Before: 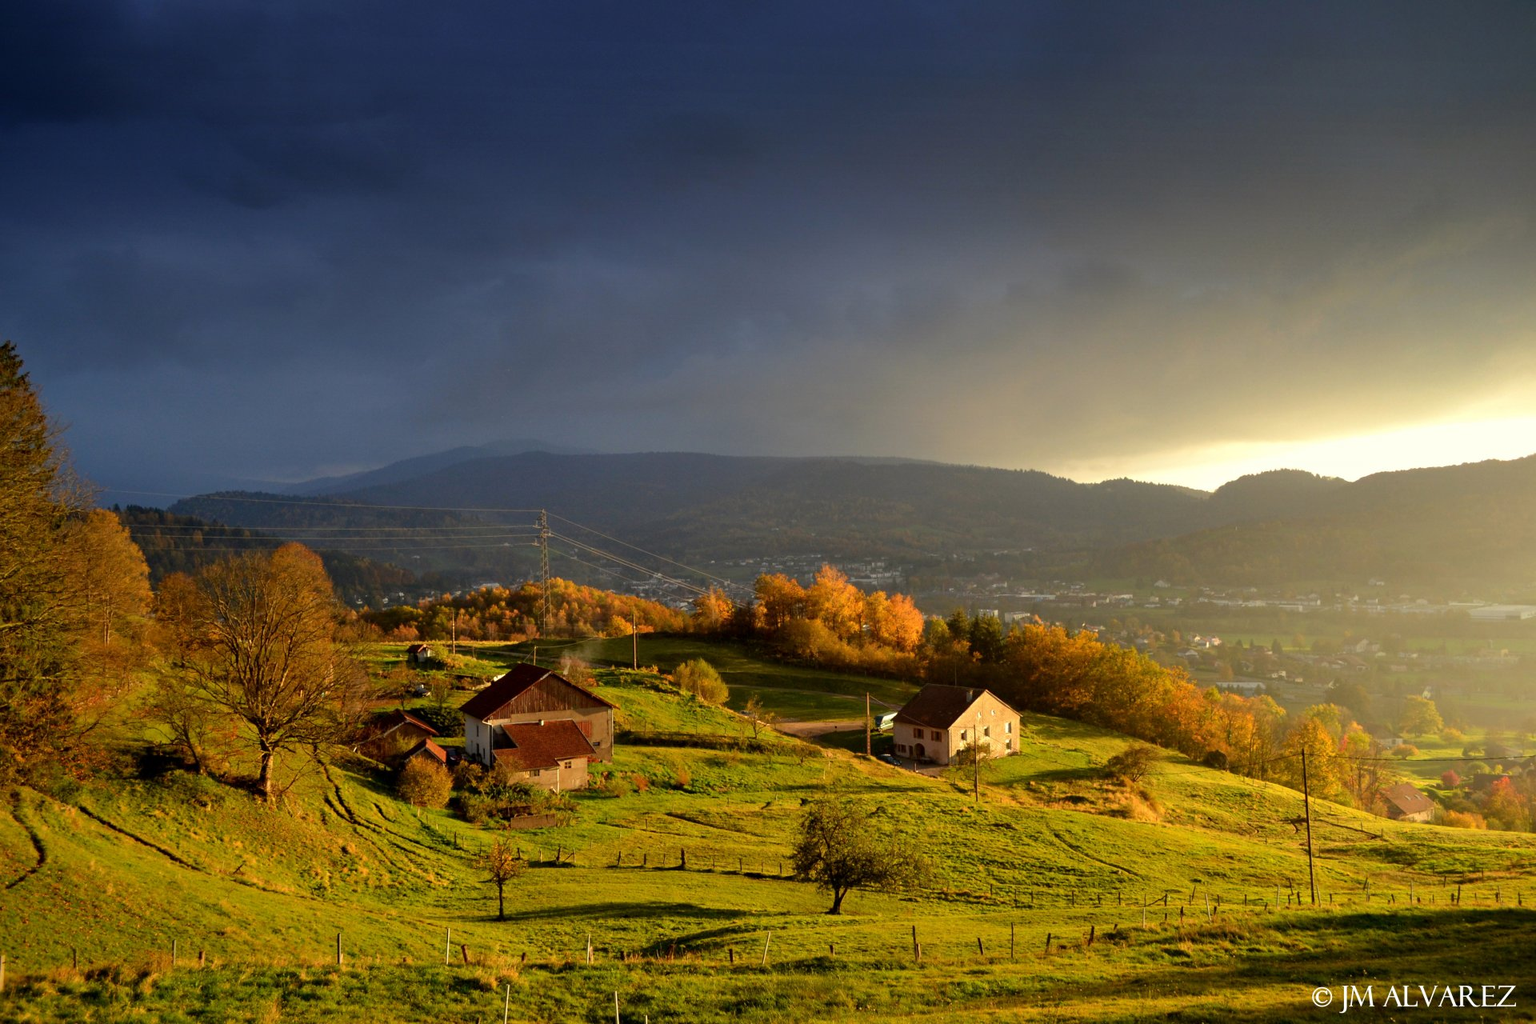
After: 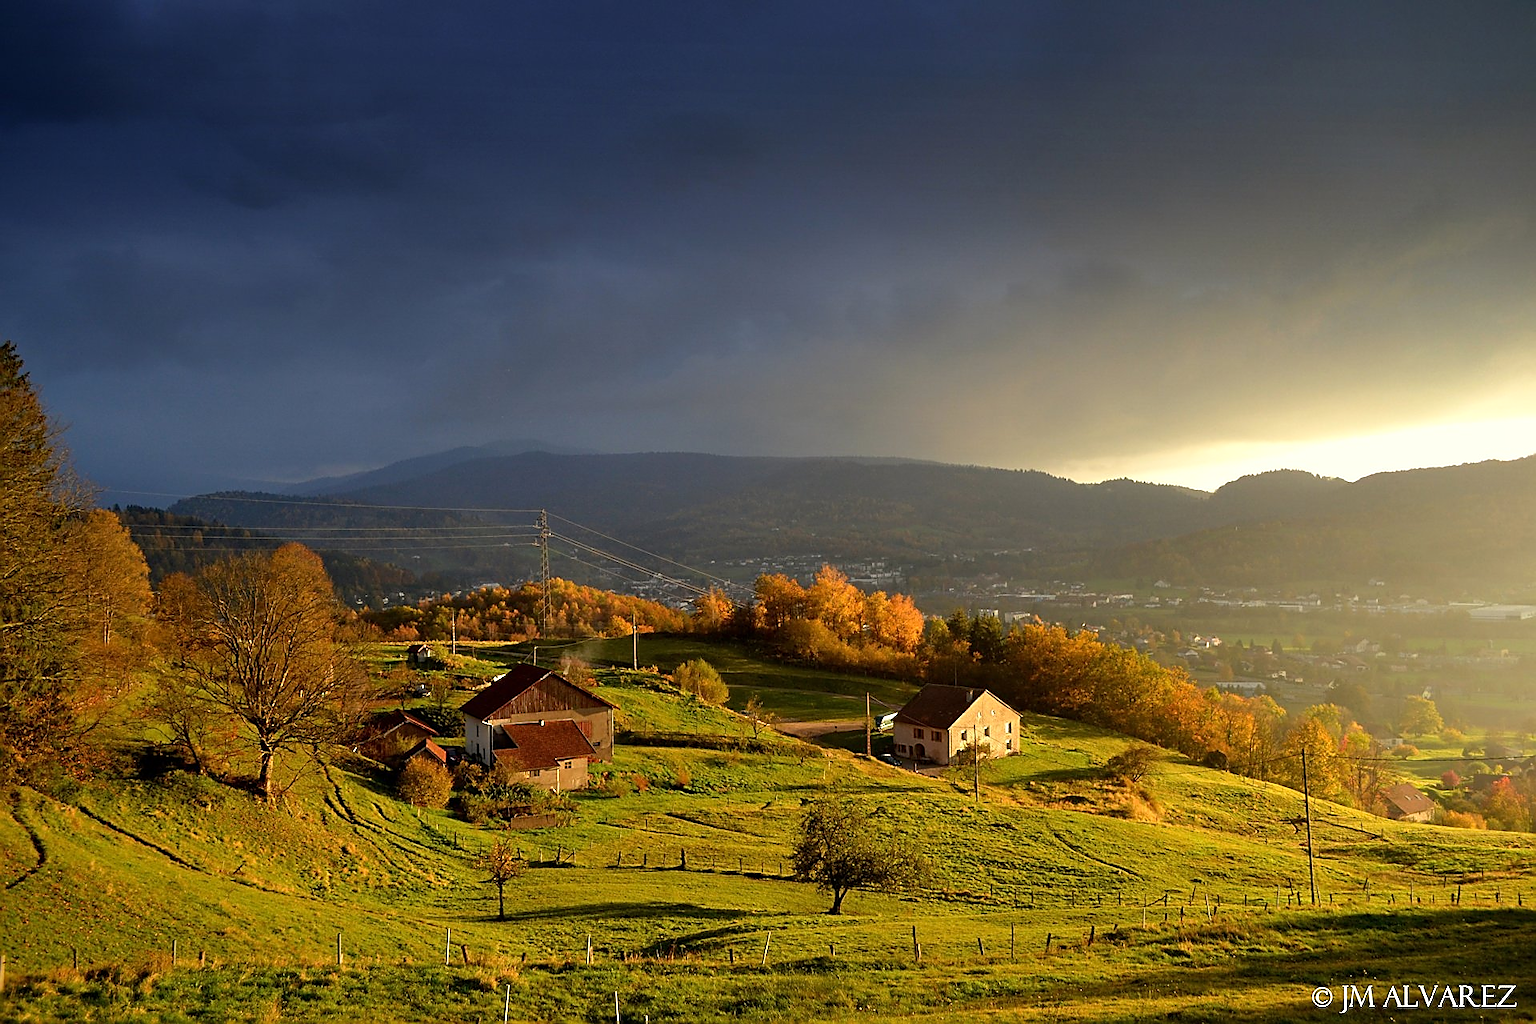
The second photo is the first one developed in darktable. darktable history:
shadows and highlights: shadows 0, highlights 40
sharpen: radius 1.4, amount 1.25, threshold 0.7
